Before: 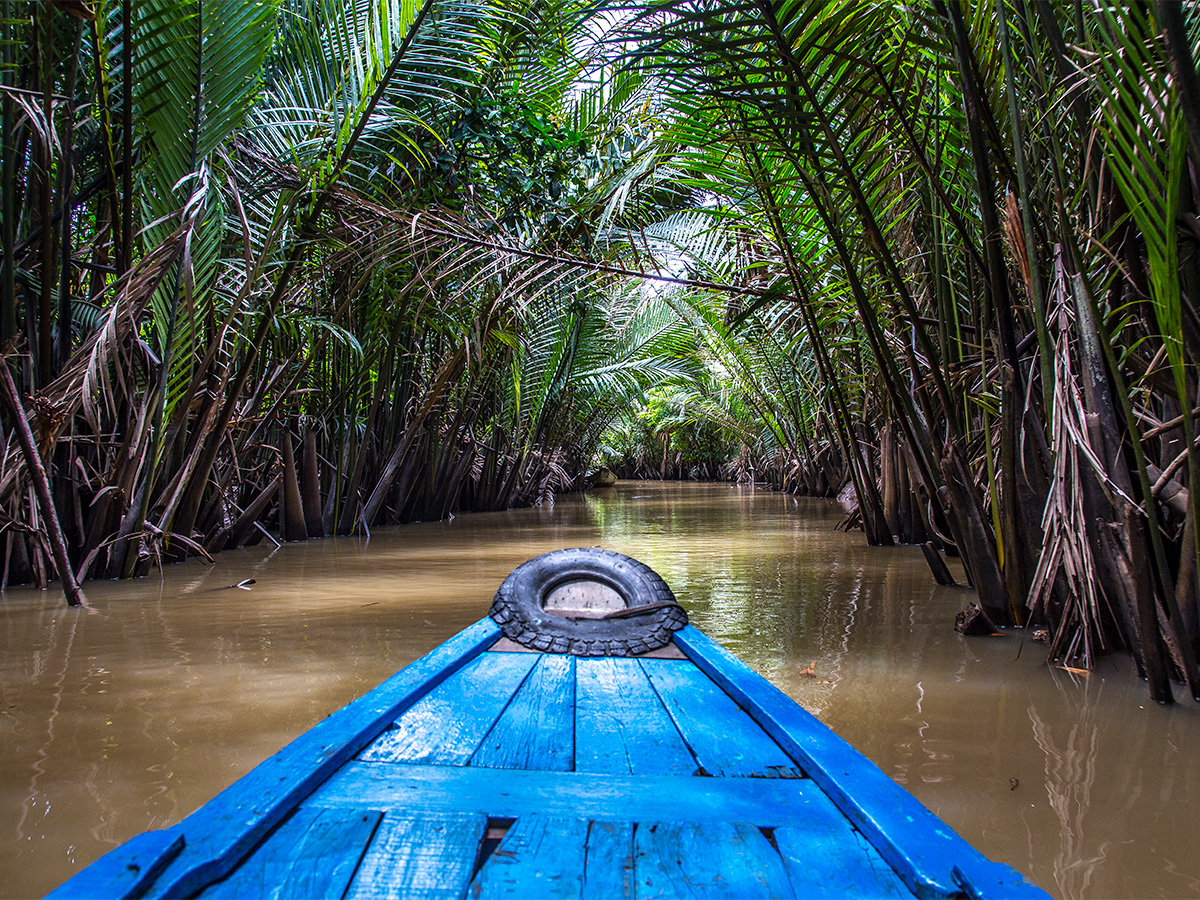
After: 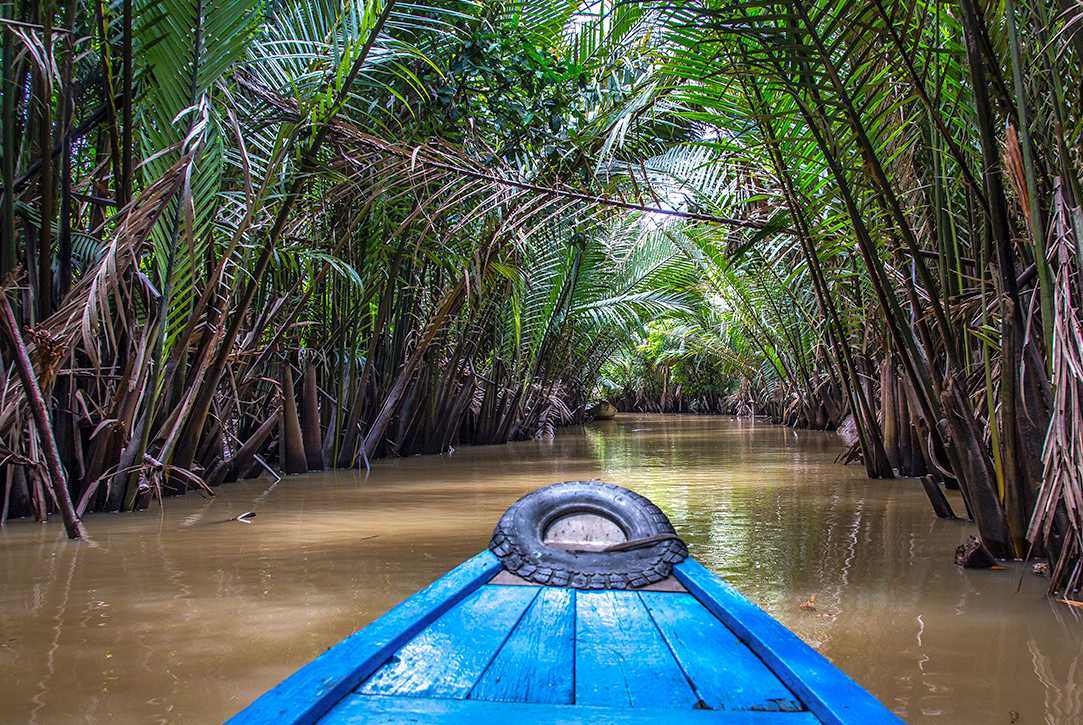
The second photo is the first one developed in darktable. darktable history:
crop: top 7.49%, right 9.717%, bottom 11.943%
exposure: exposure 0.131 EV, compensate highlight preservation false
shadows and highlights: on, module defaults
